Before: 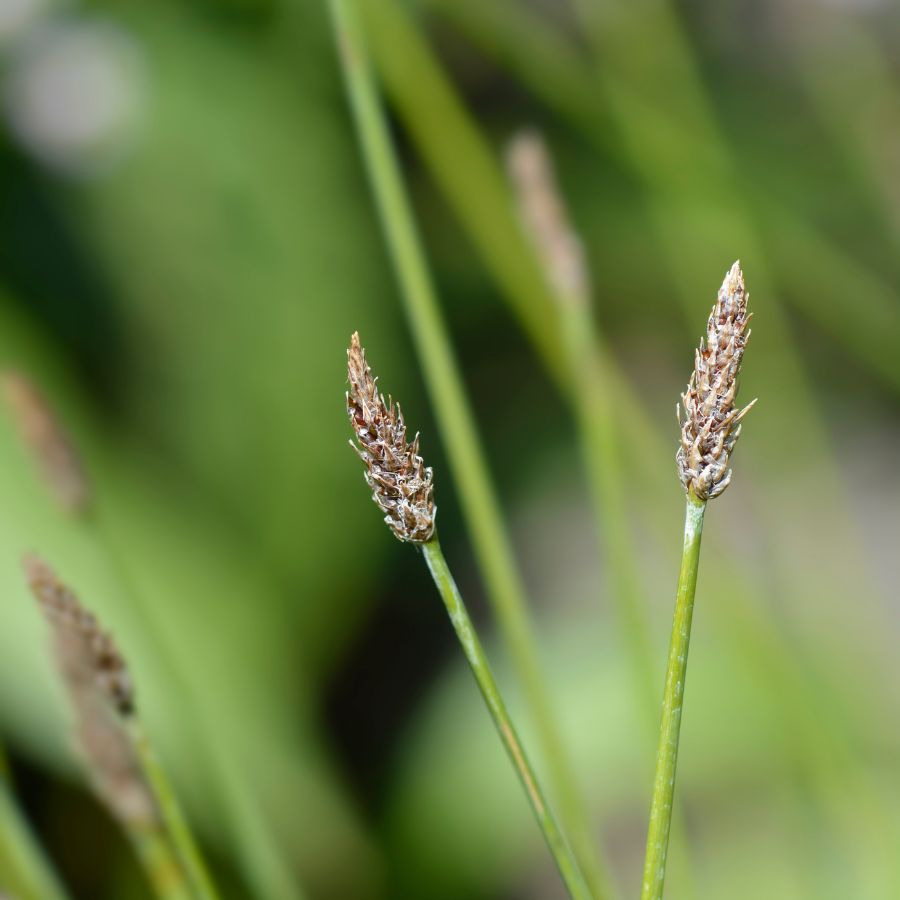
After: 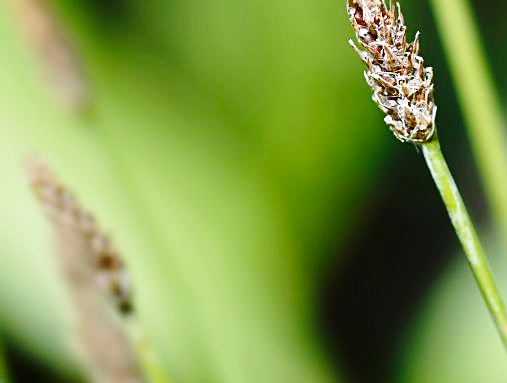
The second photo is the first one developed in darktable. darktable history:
sharpen: on, module defaults
crop: top 44.483%, right 43.593%, bottom 12.892%
base curve: curves: ch0 [(0, 0) (0.028, 0.03) (0.121, 0.232) (0.46, 0.748) (0.859, 0.968) (1, 1)], preserve colors none
